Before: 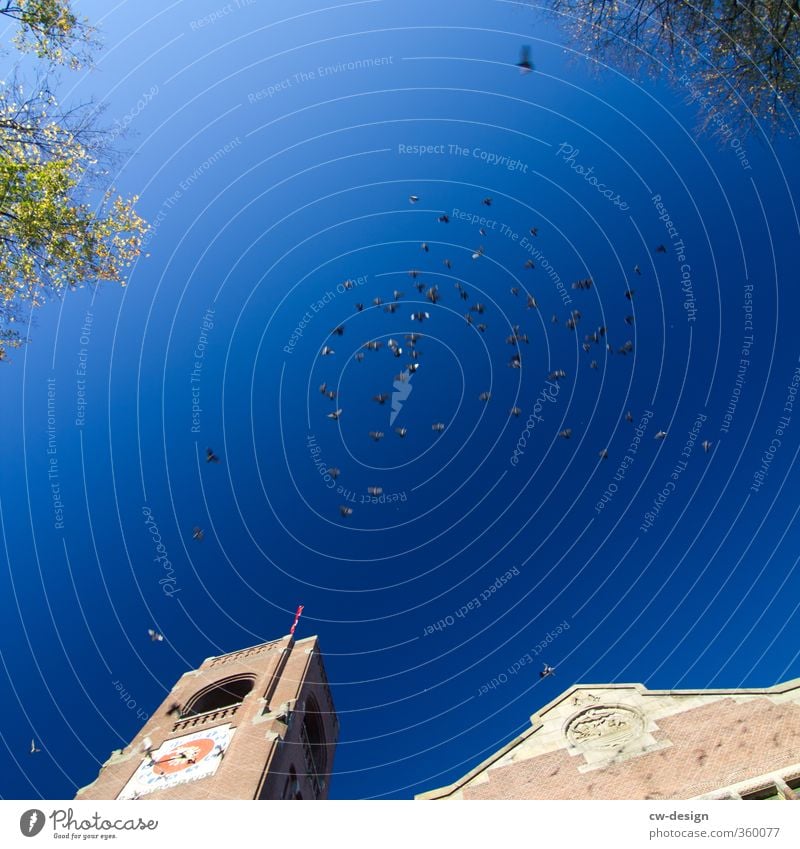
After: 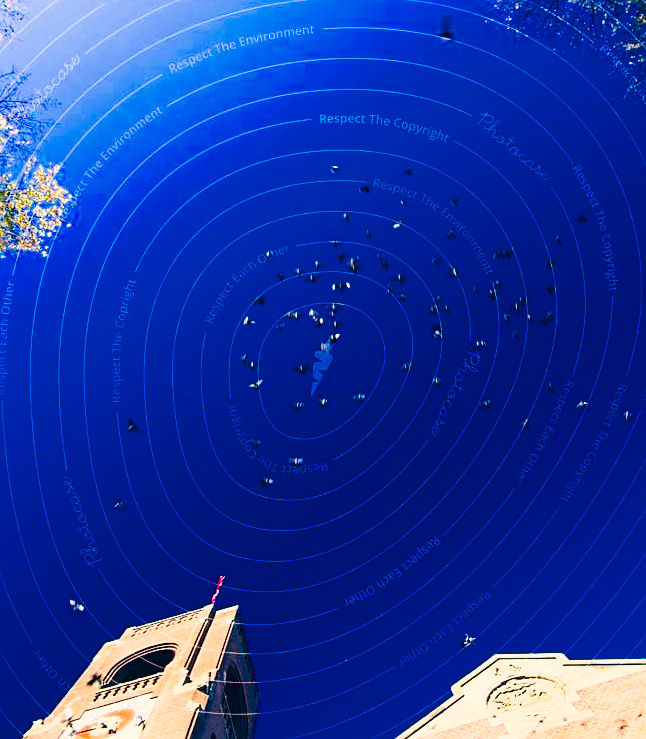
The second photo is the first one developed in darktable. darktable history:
crop: left 9.963%, top 3.579%, right 9.222%, bottom 9.264%
color correction: highlights a* 10.35, highlights b* 13.97, shadows a* -9.63, shadows b* -14.83
sharpen: on, module defaults
base curve: curves: ch0 [(0, 0) (0.028, 0.03) (0.121, 0.232) (0.46, 0.748) (0.859, 0.968) (1, 1)], preserve colors none
contrast brightness saturation: contrast 0.144
exposure: exposure -0.184 EV, compensate highlight preservation false
color balance rgb: shadows lift › hue 87.69°, highlights gain › chroma 2.048%, highlights gain › hue 294.3°, perceptual saturation grading › global saturation 38.793%, perceptual brilliance grading › global brilliance 12.765%, saturation formula JzAzBz (2021)
